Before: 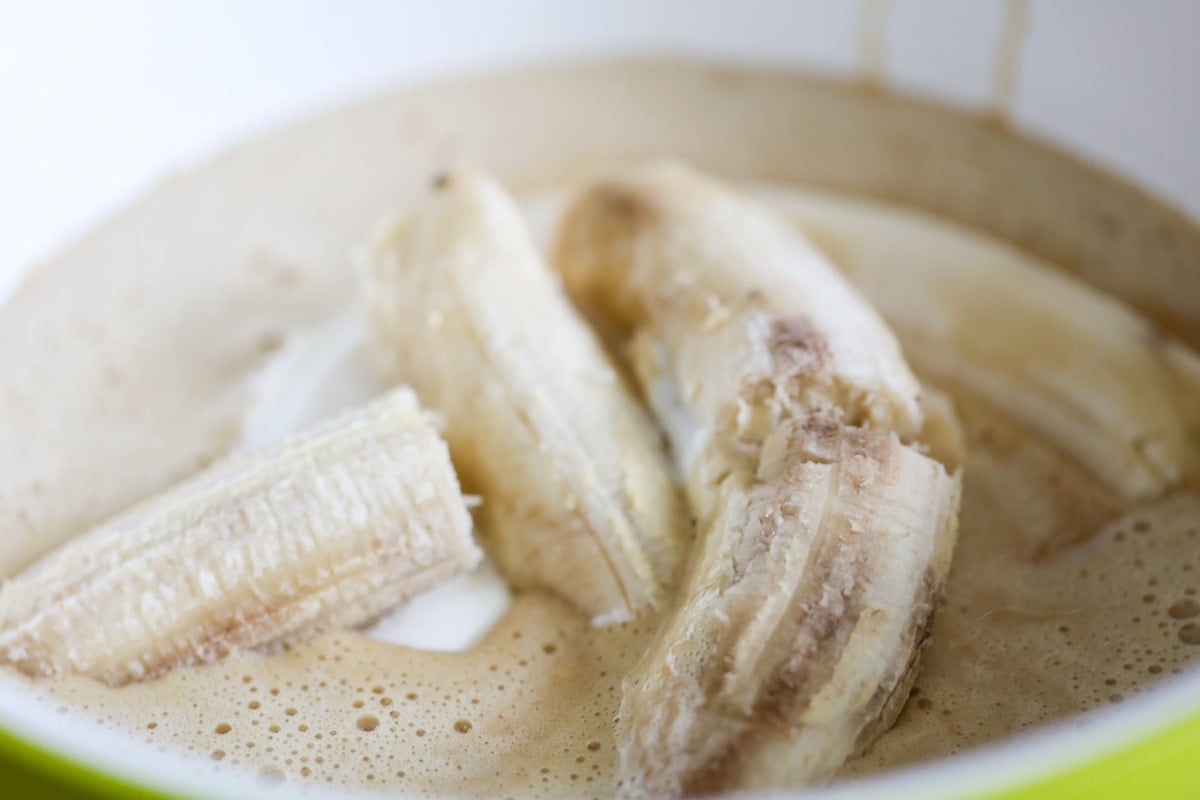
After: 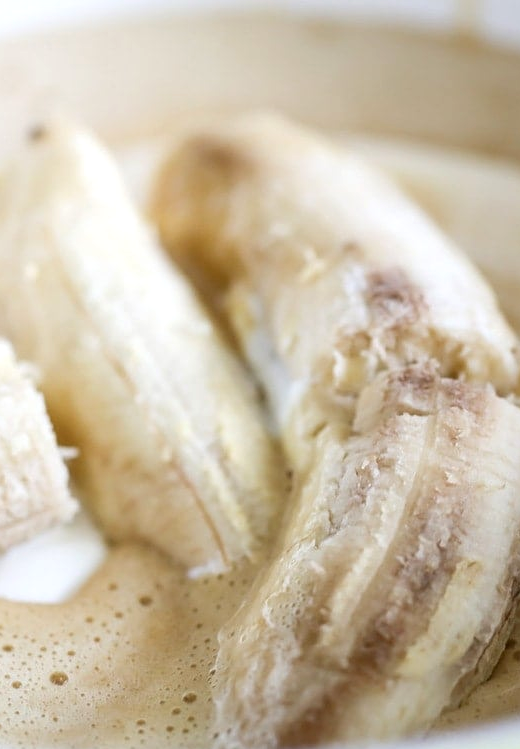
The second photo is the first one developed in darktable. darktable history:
crop: left 33.748%, top 6.012%, right 22.868%
exposure: exposure 0.297 EV, compensate exposure bias true, compensate highlight preservation false
sharpen: amount 0.208
